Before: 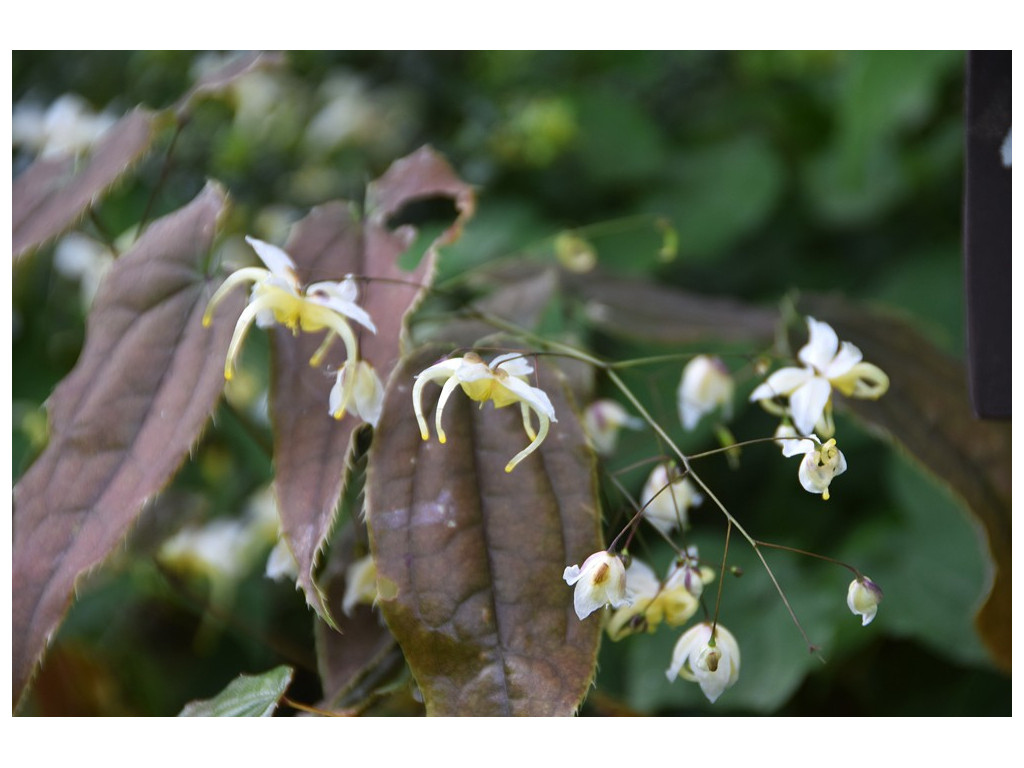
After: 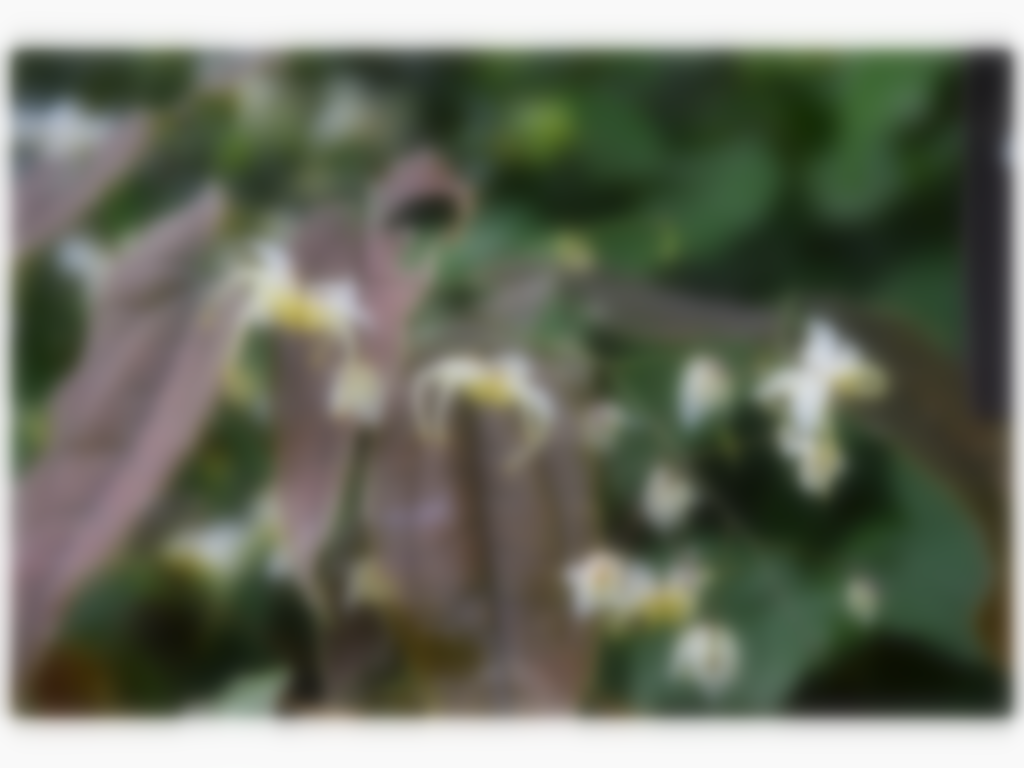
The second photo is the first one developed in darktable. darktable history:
lowpass: on, module defaults
exposure: exposure -0.064 EV, compensate highlight preservation false
shadows and highlights: shadows 37.27, highlights -28.18, soften with gaussian
